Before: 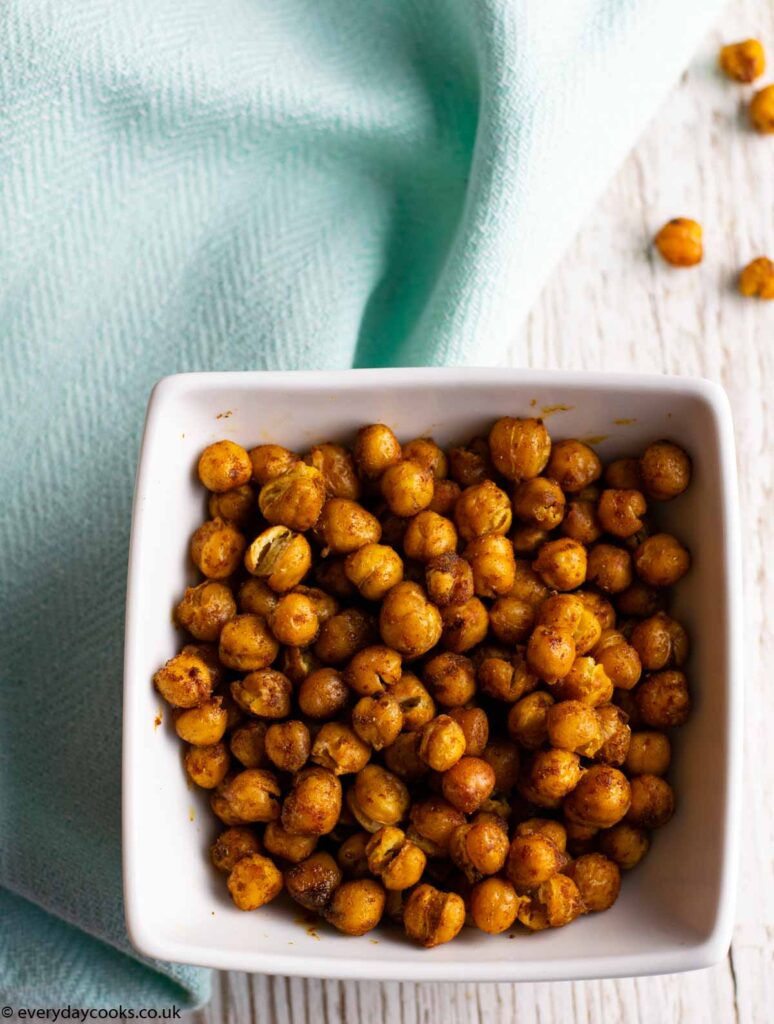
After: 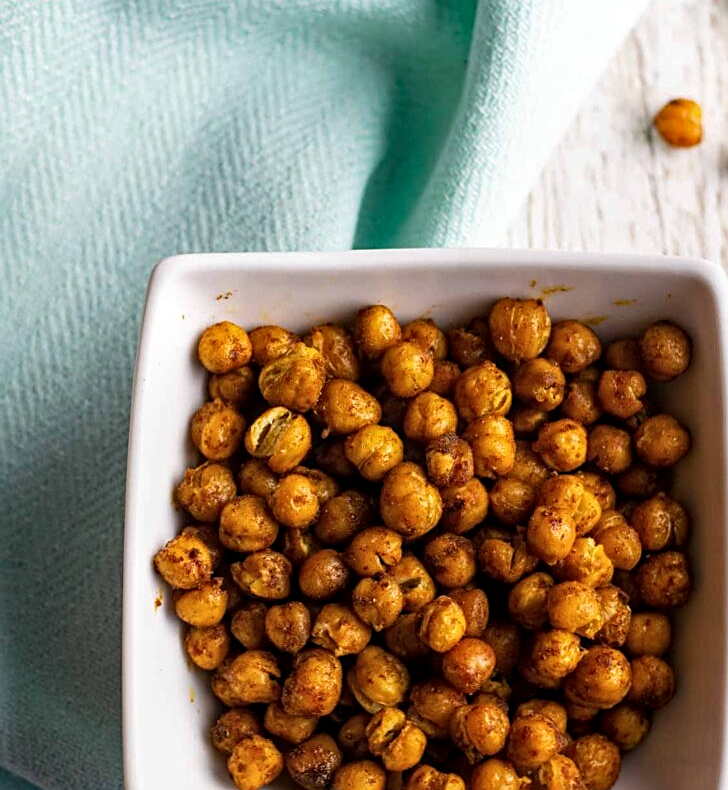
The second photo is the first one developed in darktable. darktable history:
sharpen: on, module defaults
crop and rotate: angle 0.065°, top 11.643%, right 5.692%, bottom 11.06%
local contrast: on, module defaults
color calibration: illuminant same as pipeline (D50), adaptation XYZ, x 0.346, y 0.358, temperature 5006.69 K
